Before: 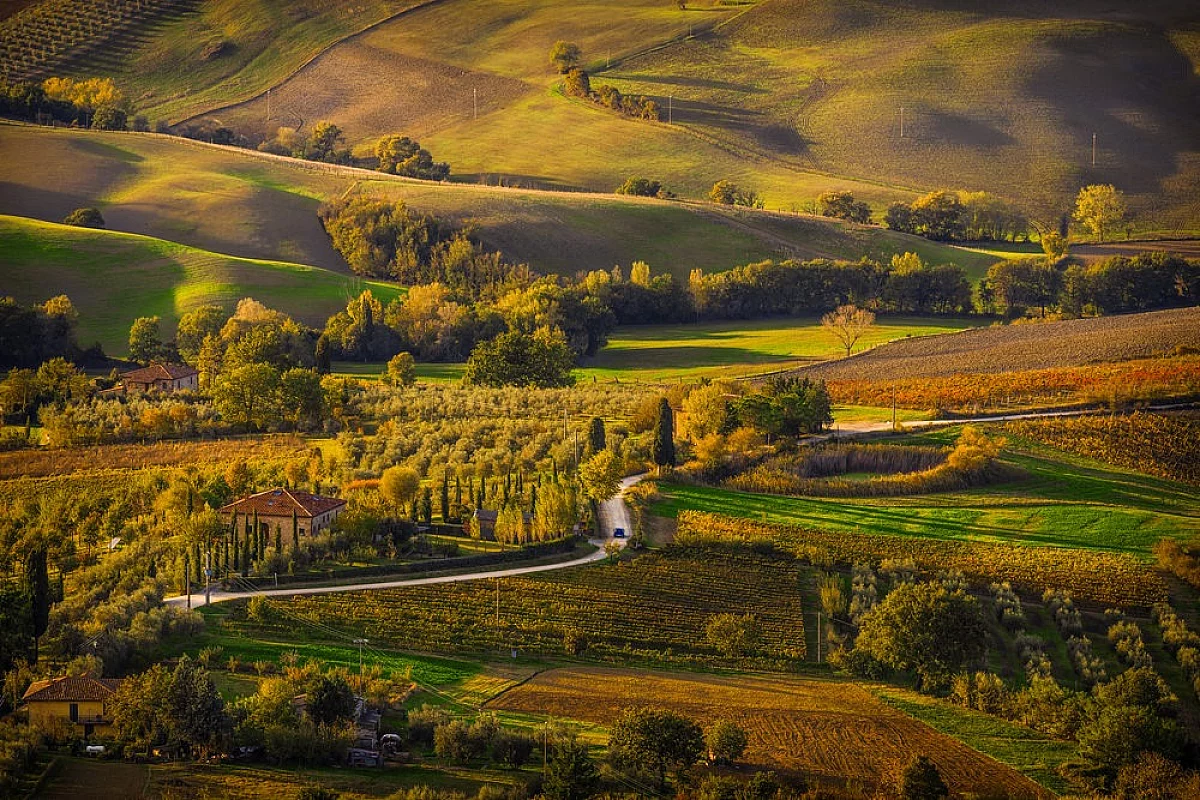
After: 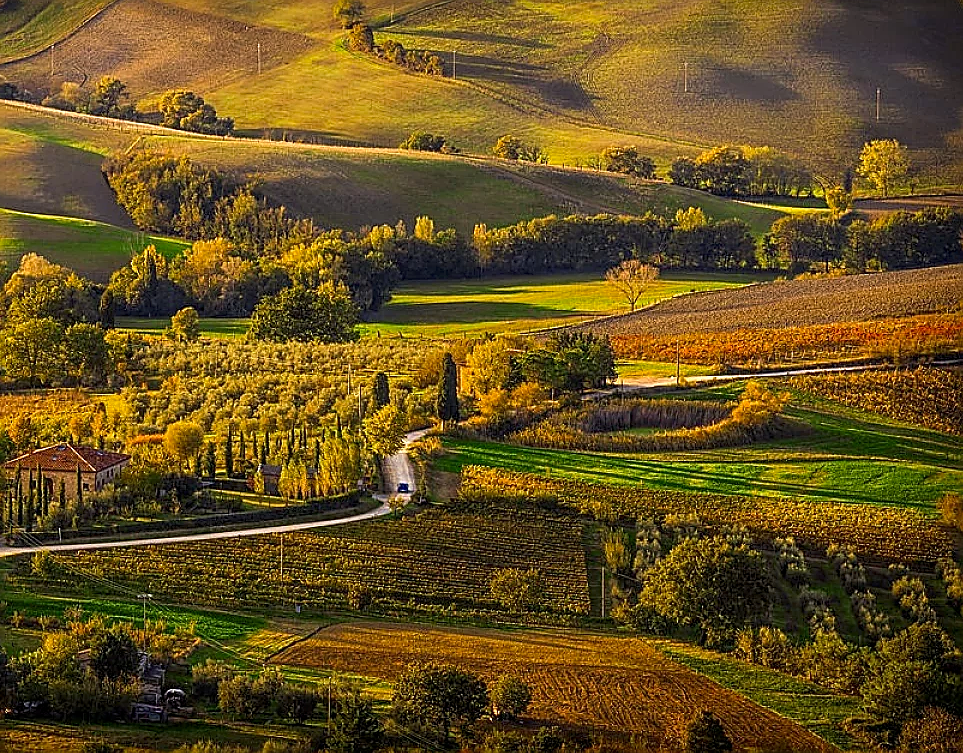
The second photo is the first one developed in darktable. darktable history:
sharpen: amount 0.75
local contrast: highlights 107%, shadows 102%, detail 119%, midtone range 0.2
contrast brightness saturation: saturation 0.132
crop and rotate: left 18.001%, top 5.824%, right 1.679%
